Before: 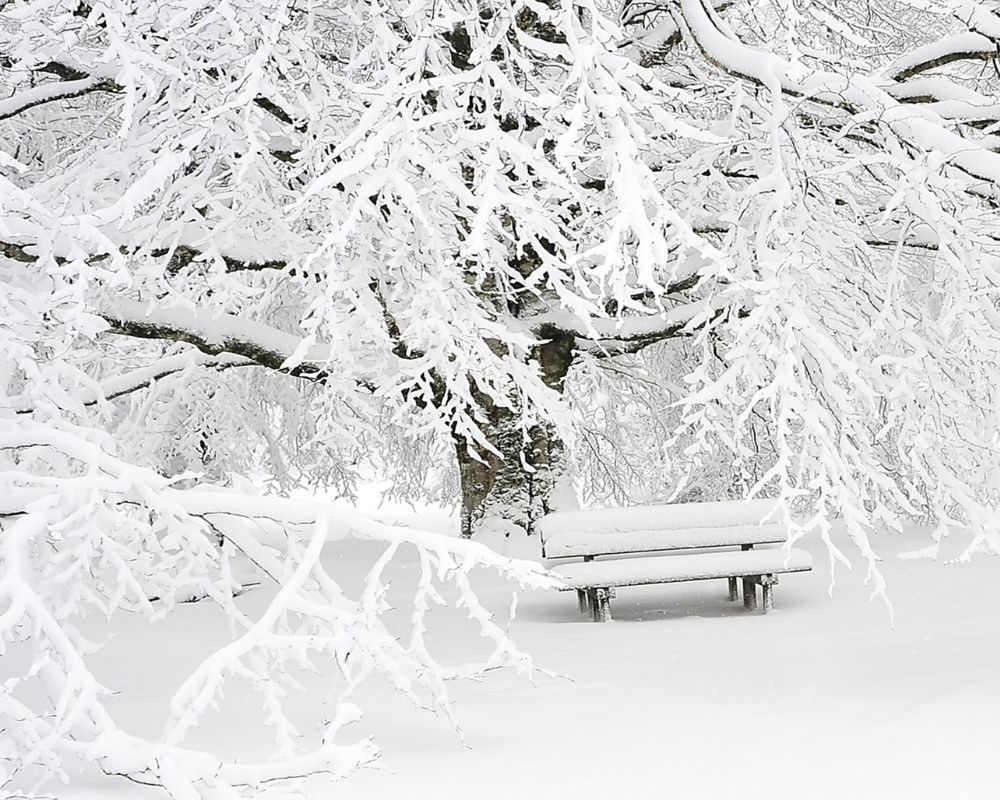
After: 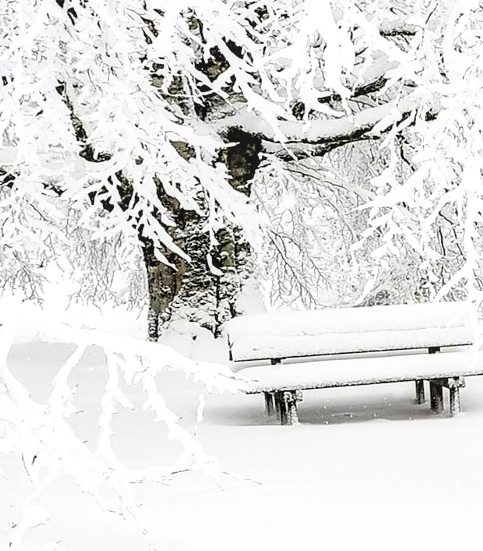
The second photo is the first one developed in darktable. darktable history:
filmic rgb: black relative exposure -3.64 EV, white relative exposure 2.43 EV, threshold 3 EV, hardness 3.28, enable highlight reconstruction true
crop: left 31.305%, top 24.662%, right 20.364%, bottom 6.448%
local contrast: on, module defaults
velvia: on, module defaults
